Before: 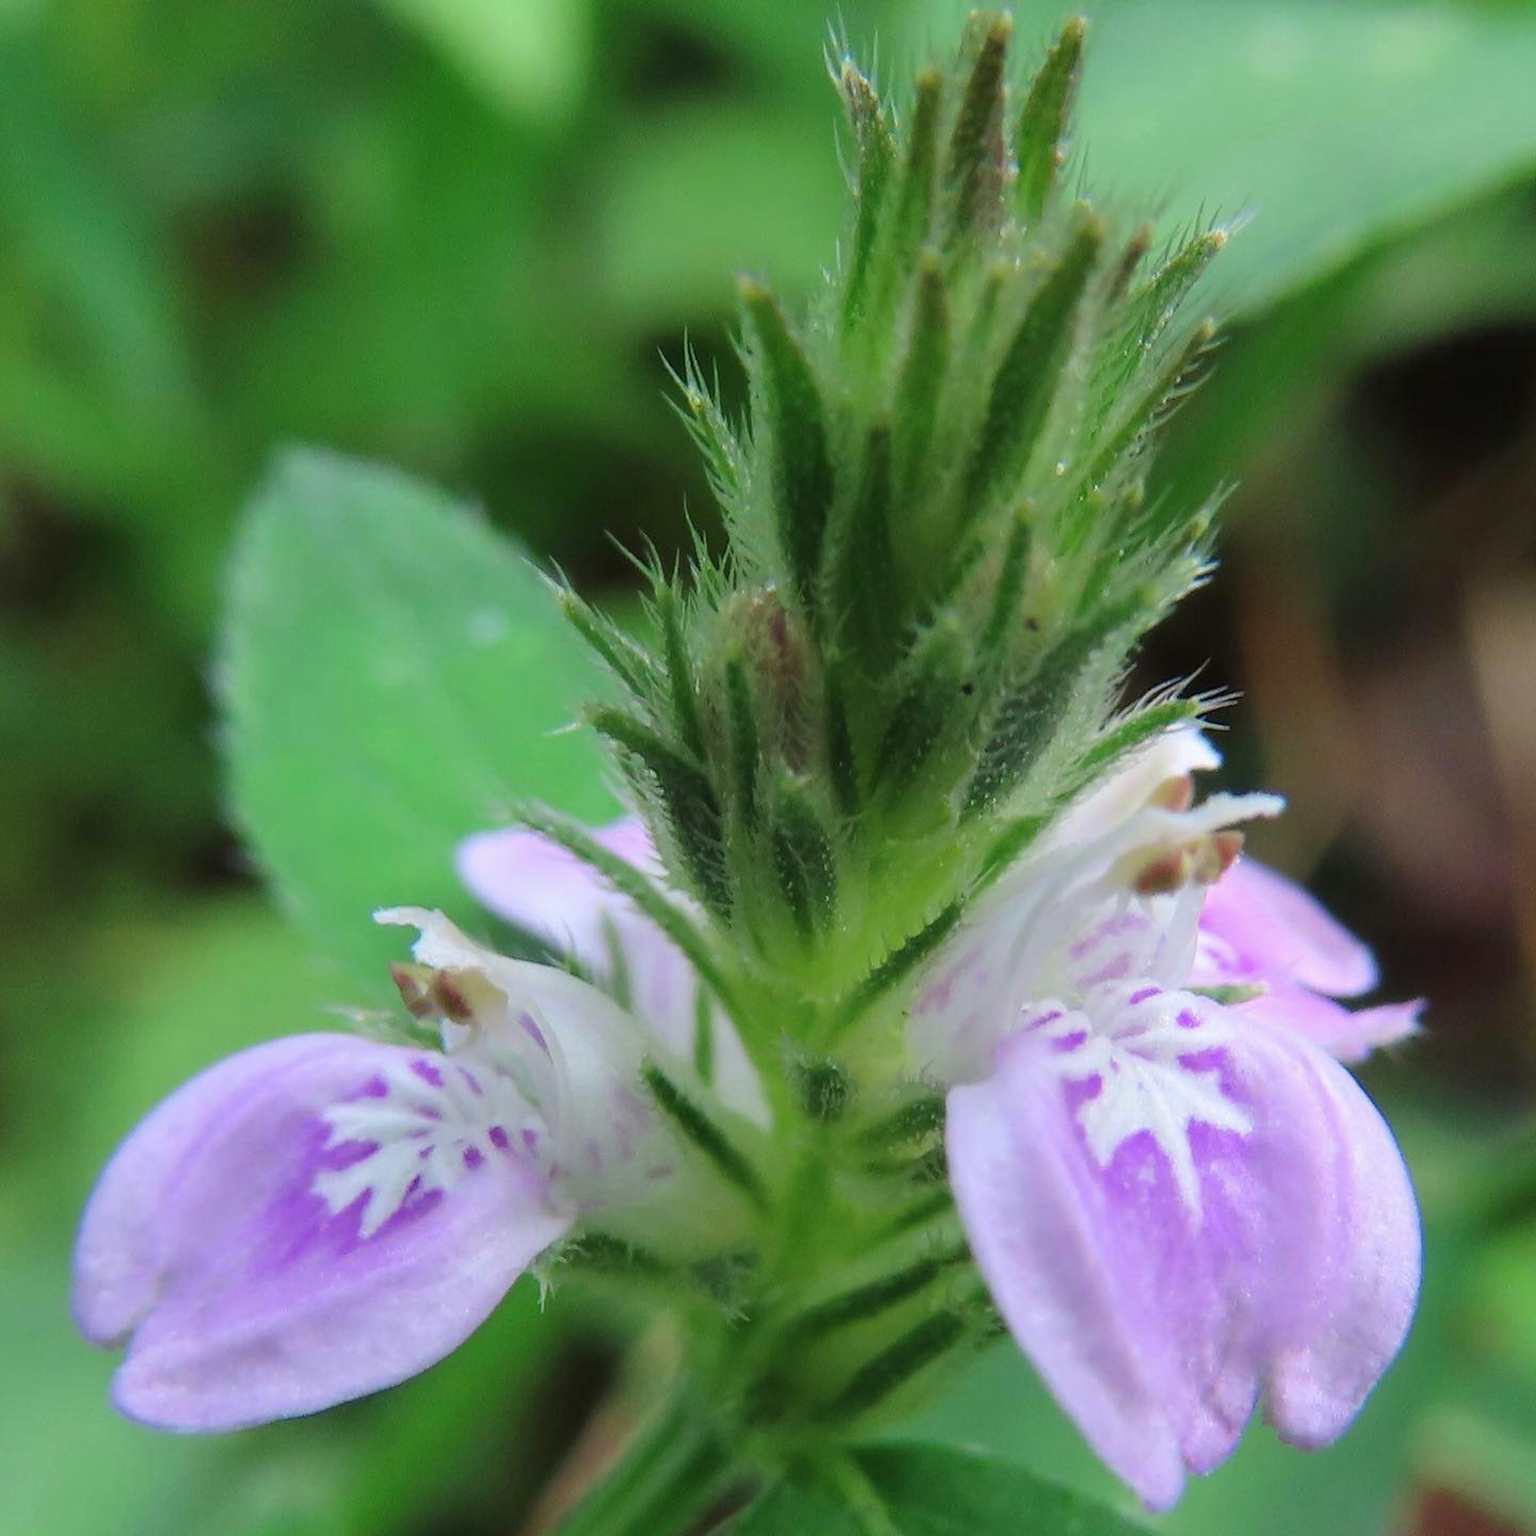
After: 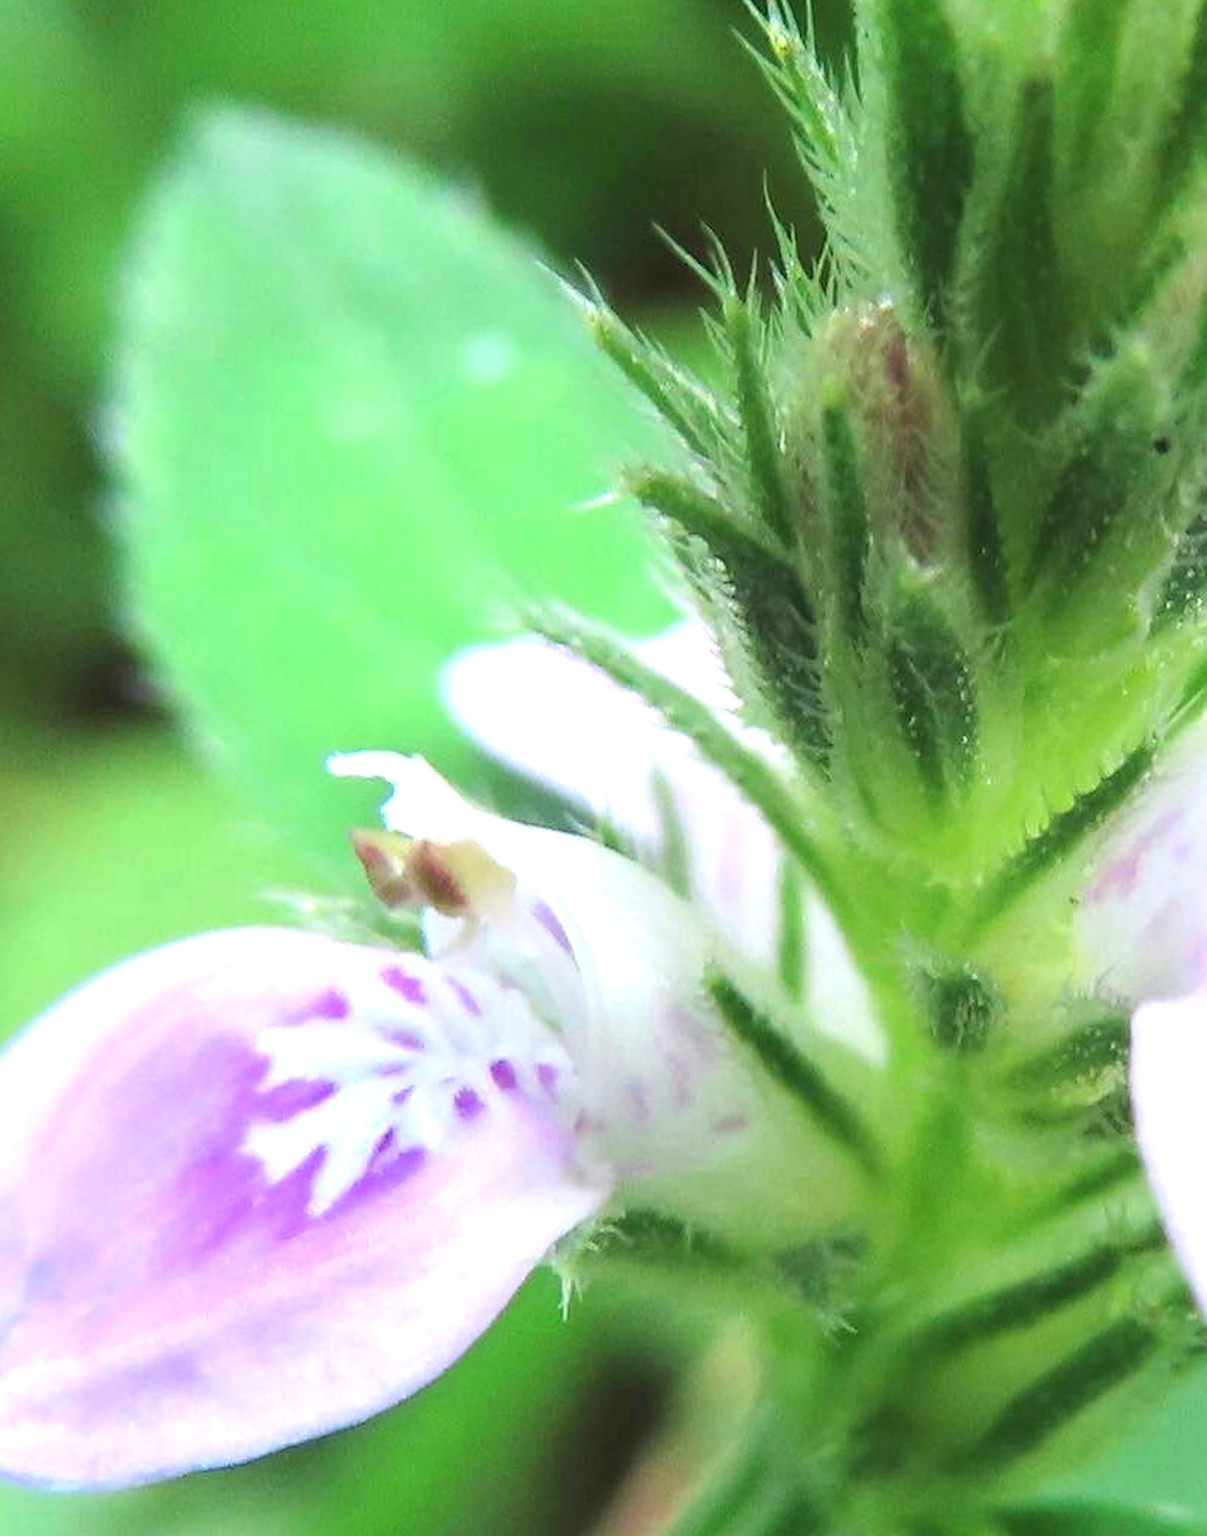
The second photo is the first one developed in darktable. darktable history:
crop: left 9.138%, top 24.206%, right 34.863%, bottom 4.522%
exposure: black level correction 0, exposure 1.102 EV, compensate exposure bias true, compensate highlight preservation false
